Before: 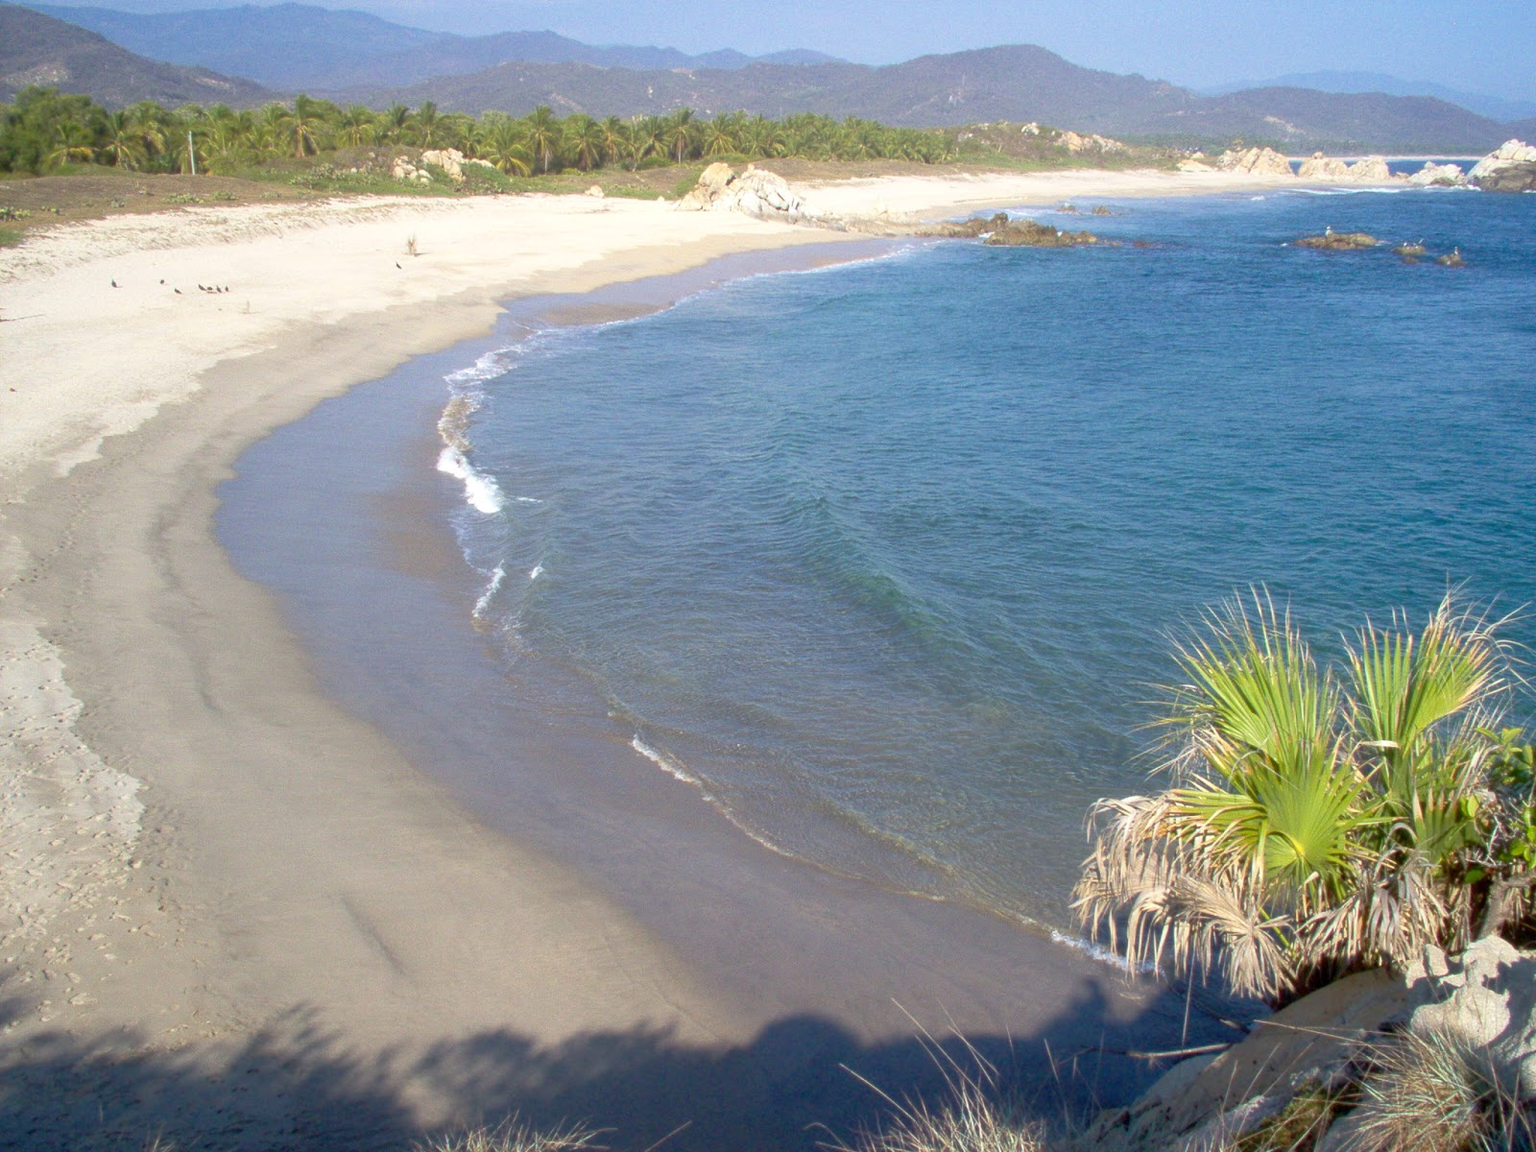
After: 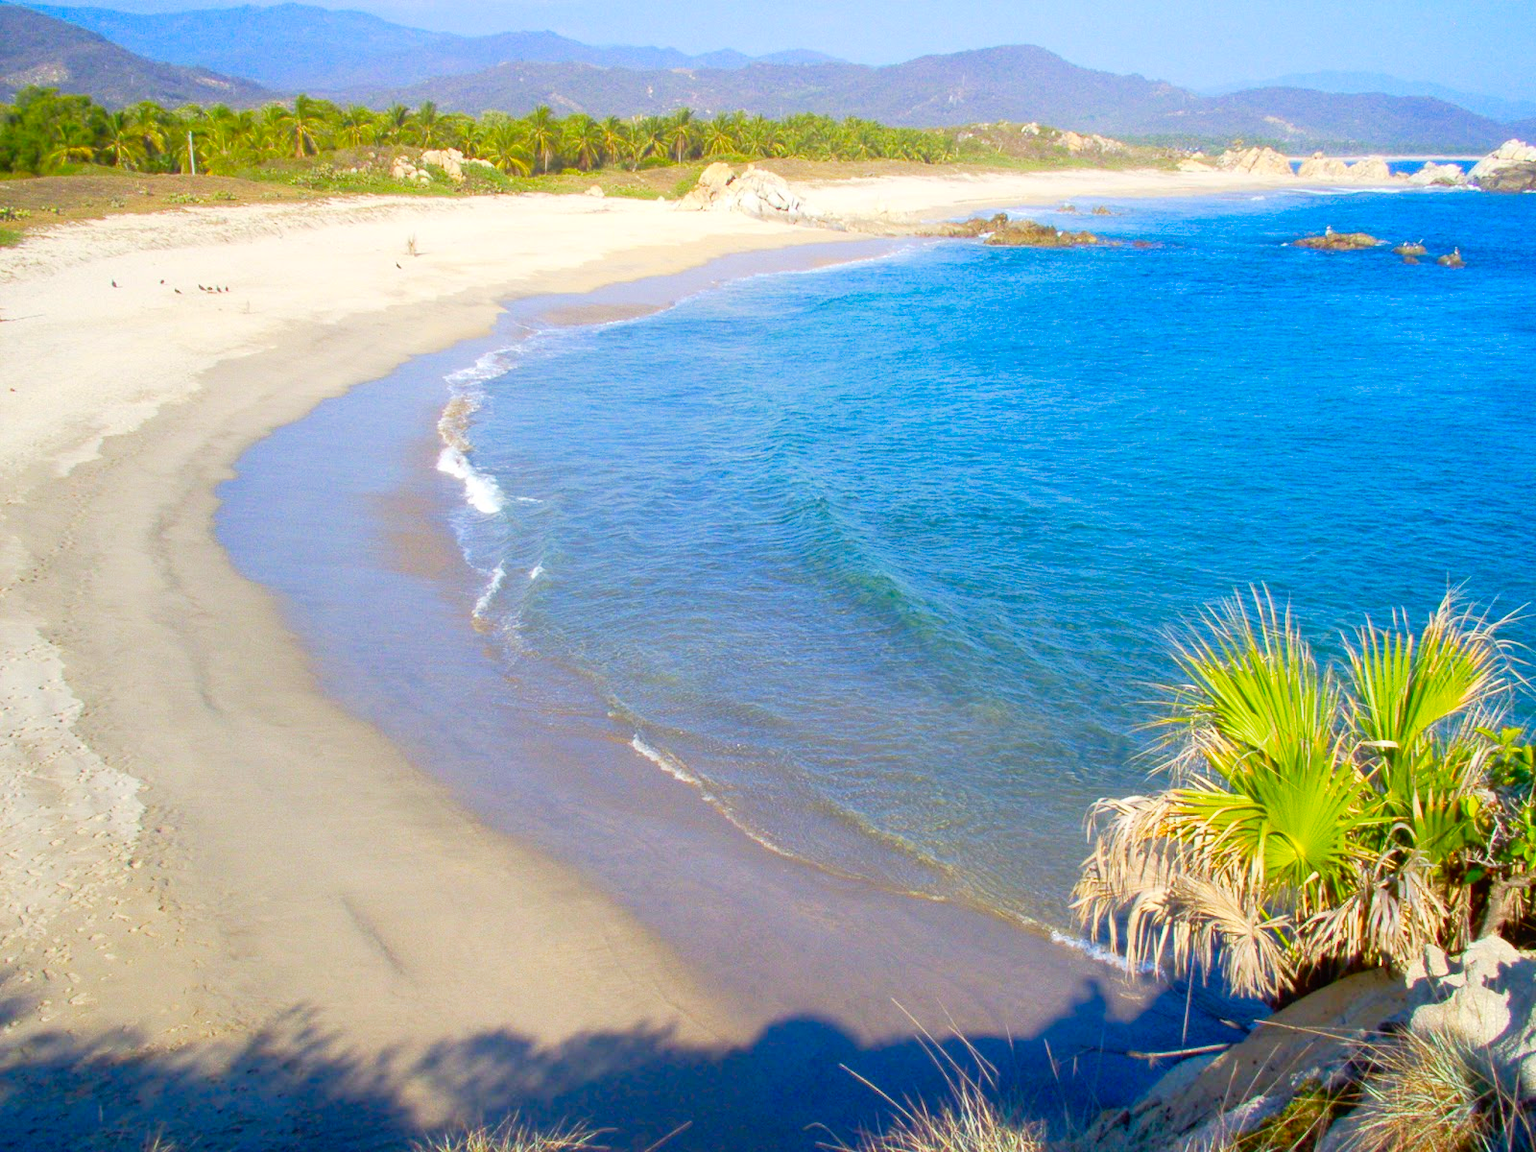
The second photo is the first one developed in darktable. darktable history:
color contrast: green-magenta contrast 1.55, blue-yellow contrast 1.83
tone curve: curves: ch0 [(0, 0) (0.003, 0.014) (0.011, 0.019) (0.025, 0.026) (0.044, 0.037) (0.069, 0.053) (0.1, 0.083) (0.136, 0.121) (0.177, 0.163) (0.224, 0.22) (0.277, 0.281) (0.335, 0.354) (0.399, 0.436) (0.468, 0.526) (0.543, 0.612) (0.623, 0.706) (0.709, 0.79) (0.801, 0.858) (0.898, 0.925) (1, 1)], preserve colors none
